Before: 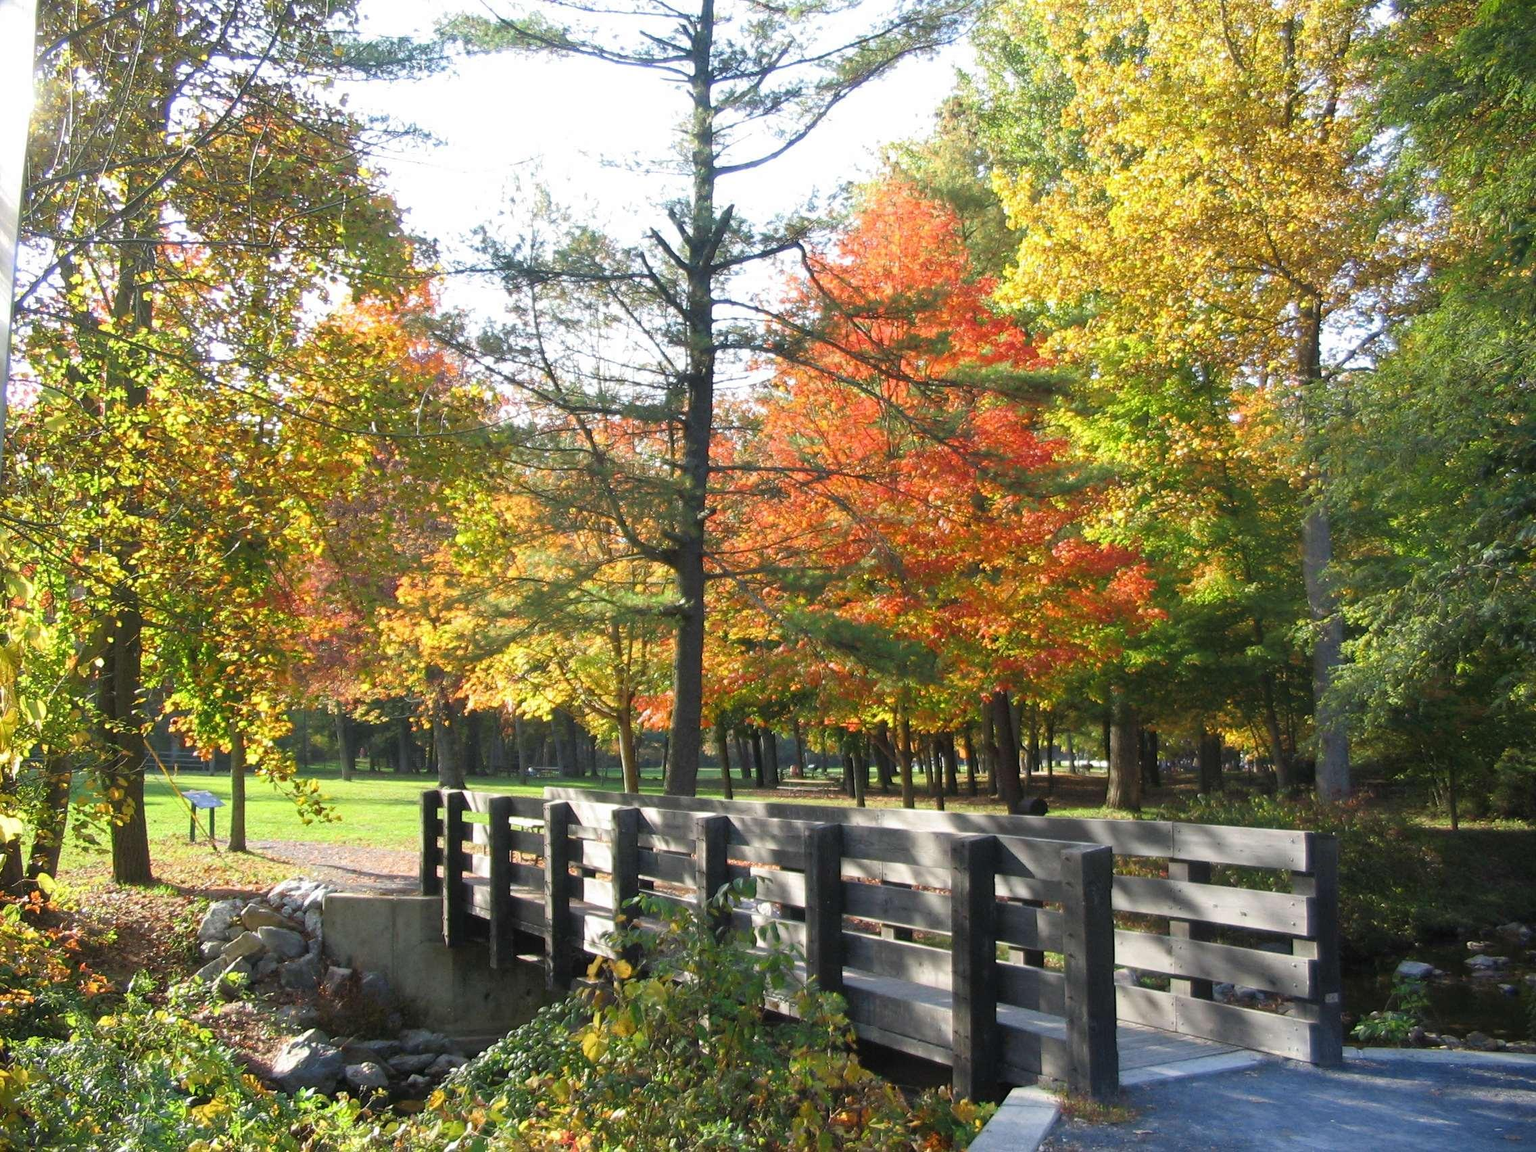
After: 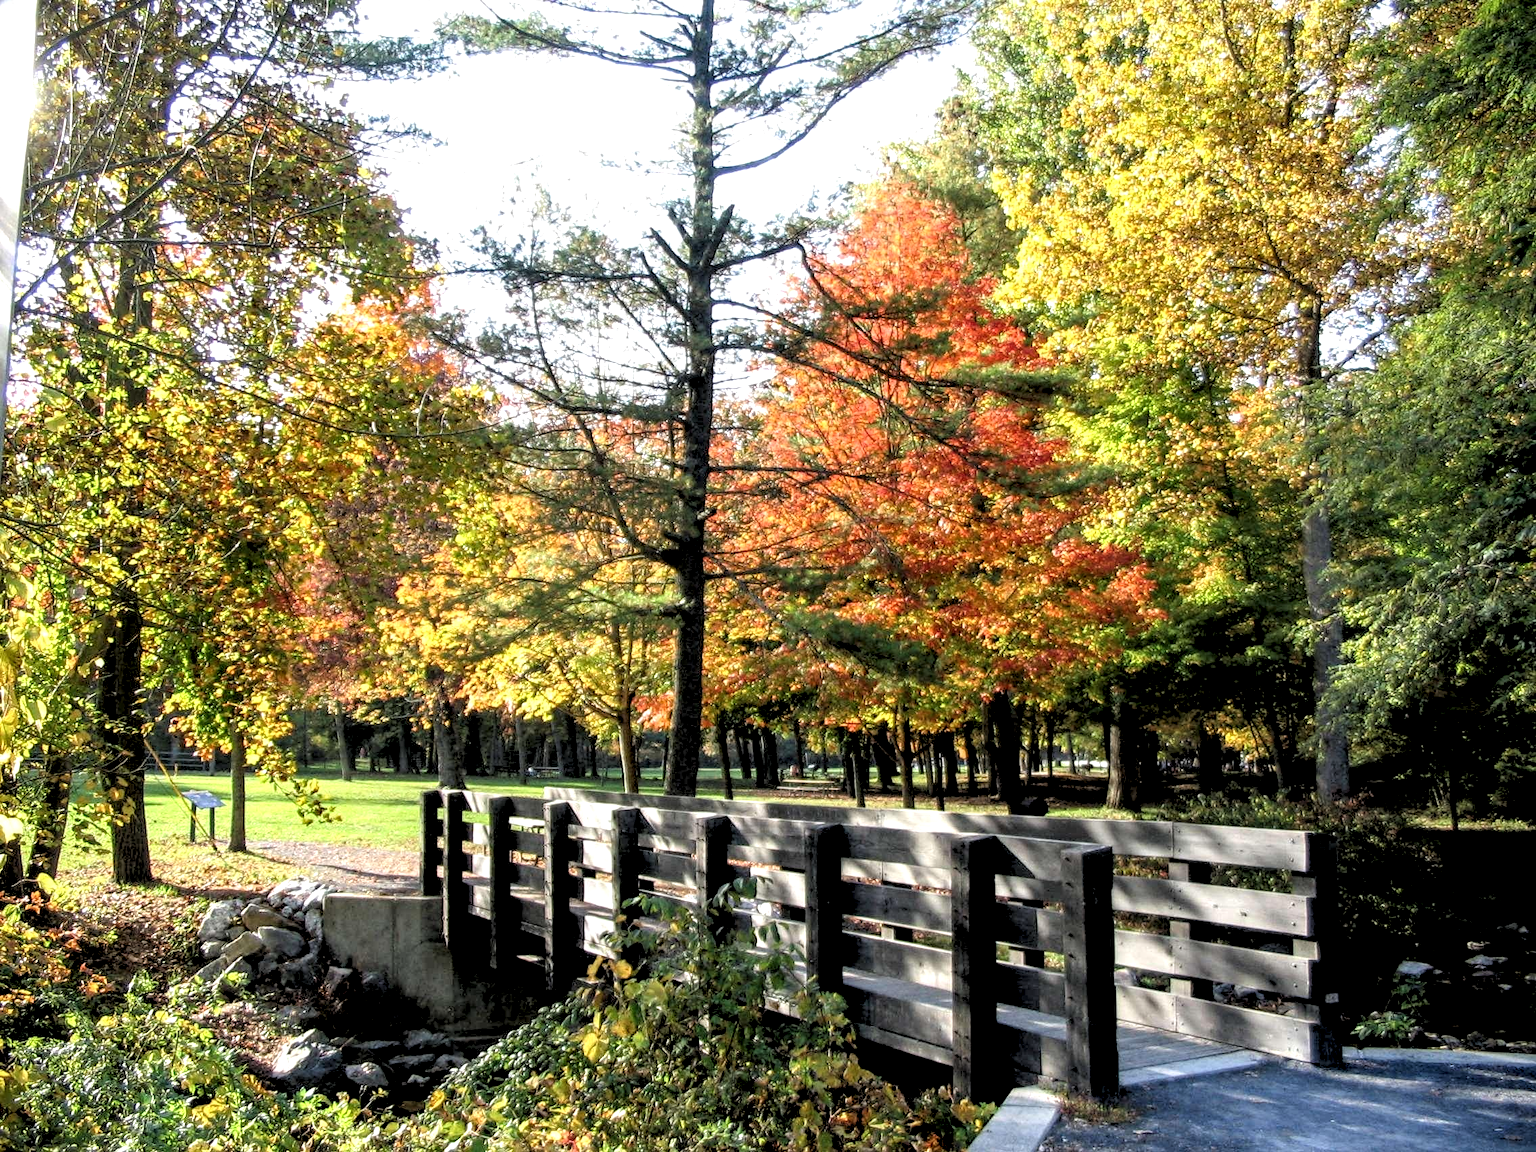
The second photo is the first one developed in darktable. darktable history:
rgb levels: levels [[0.029, 0.461, 0.922], [0, 0.5, 1], [0, 0.5, 1]]
local contrast: highlights 60%, shadows 60%, detail 160%
tone equalizer: on, module defaults
